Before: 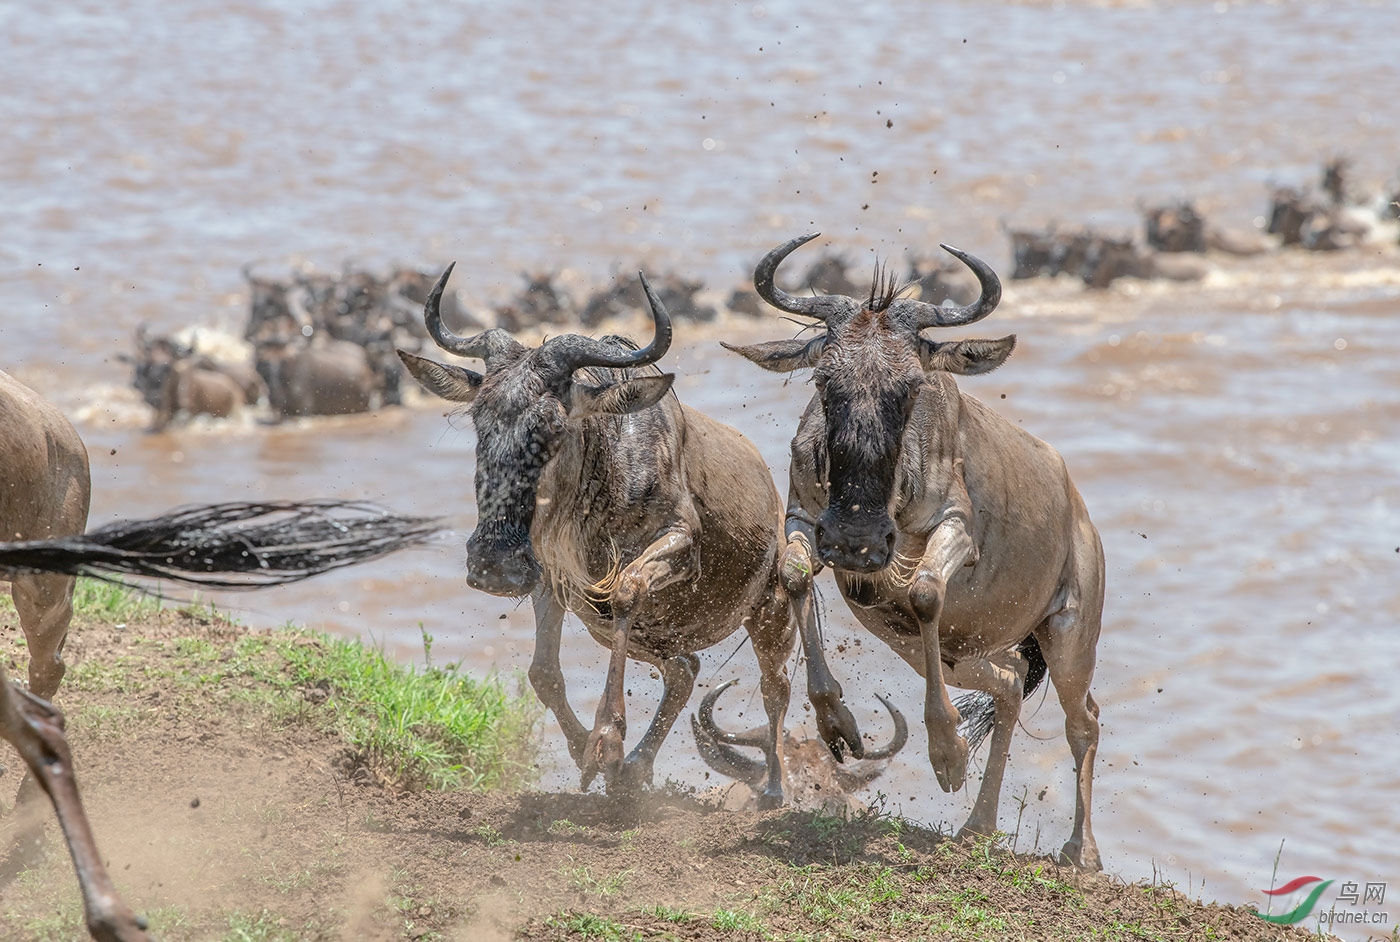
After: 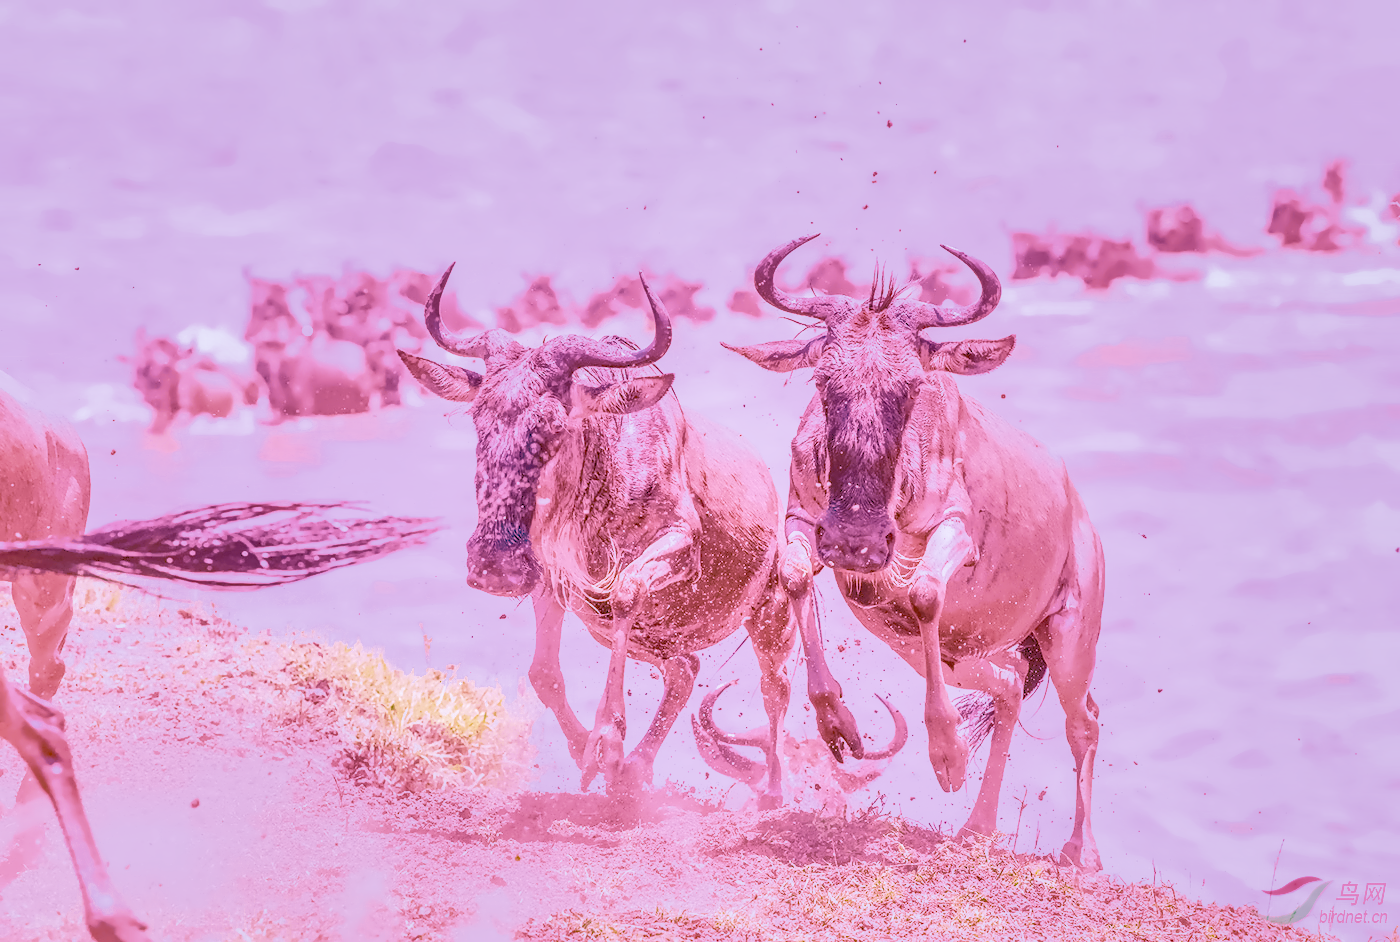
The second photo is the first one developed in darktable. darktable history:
color calibration: illuminant as shot in camera, x 0.358, y 0.373, temperature 4628.91 K
denoise (profiled): preserve shadows 1.52, scattering 0.002, a [-1, 0, 0], compensate highlight preservation false
exposure: black level correction 0, exposure 1.1 EV, compensate exposure bias true, compensate highlight preservation false
haze removal: compatibility mode true, adaptive false
highlight reconstruction: on, module defaults
hot pixels: on, module defaults
lens correction: scale 1, crop 1, focal 16, aperture 5.6, distance 1000, camera "Canon EOS RP", lens "Canon RF 16mm F2.8 STM"
white balance: red 2.229, blue 1.46
velvia: strength 45%
local contrast: highlights 60%, shadows 60%, detail 160%
shadows and highlights: shadows 60, highlights -60
filmic rgb "scene-referred default": black relative exposure -7.65 EV, white relative exposure 4.56 EV, hardness 3.61
color balance rgb: perceptual saturation grading › global saturation 35%, perceptual saturation grading › highlights -30%, perceptual saturation grading › shadows 35%, perceptual brilliance grading › global brilliance 3%, perceptual brilliance grading › highlights -3%, perceptual brilliance grading › shadows 3%
